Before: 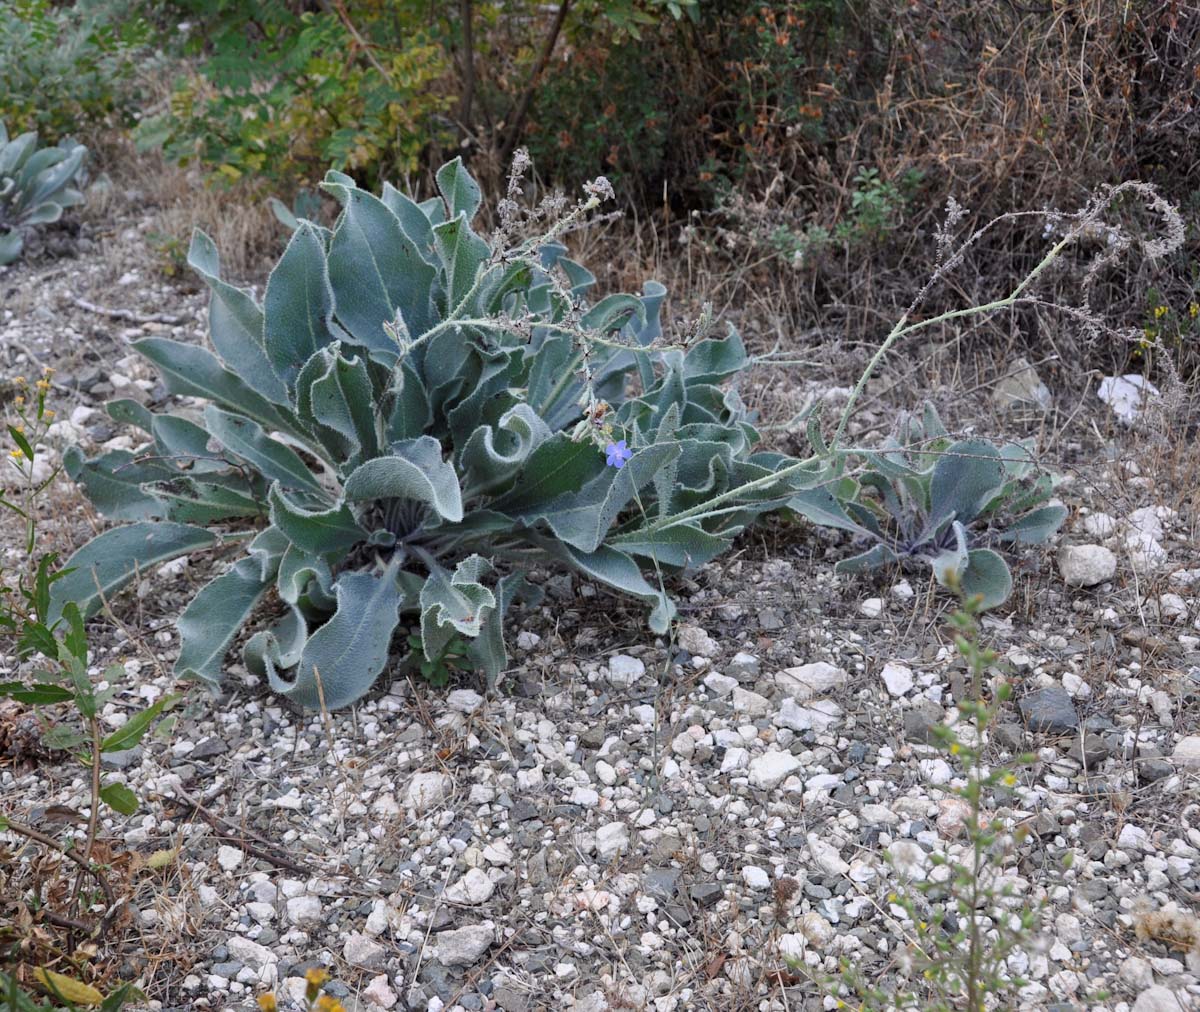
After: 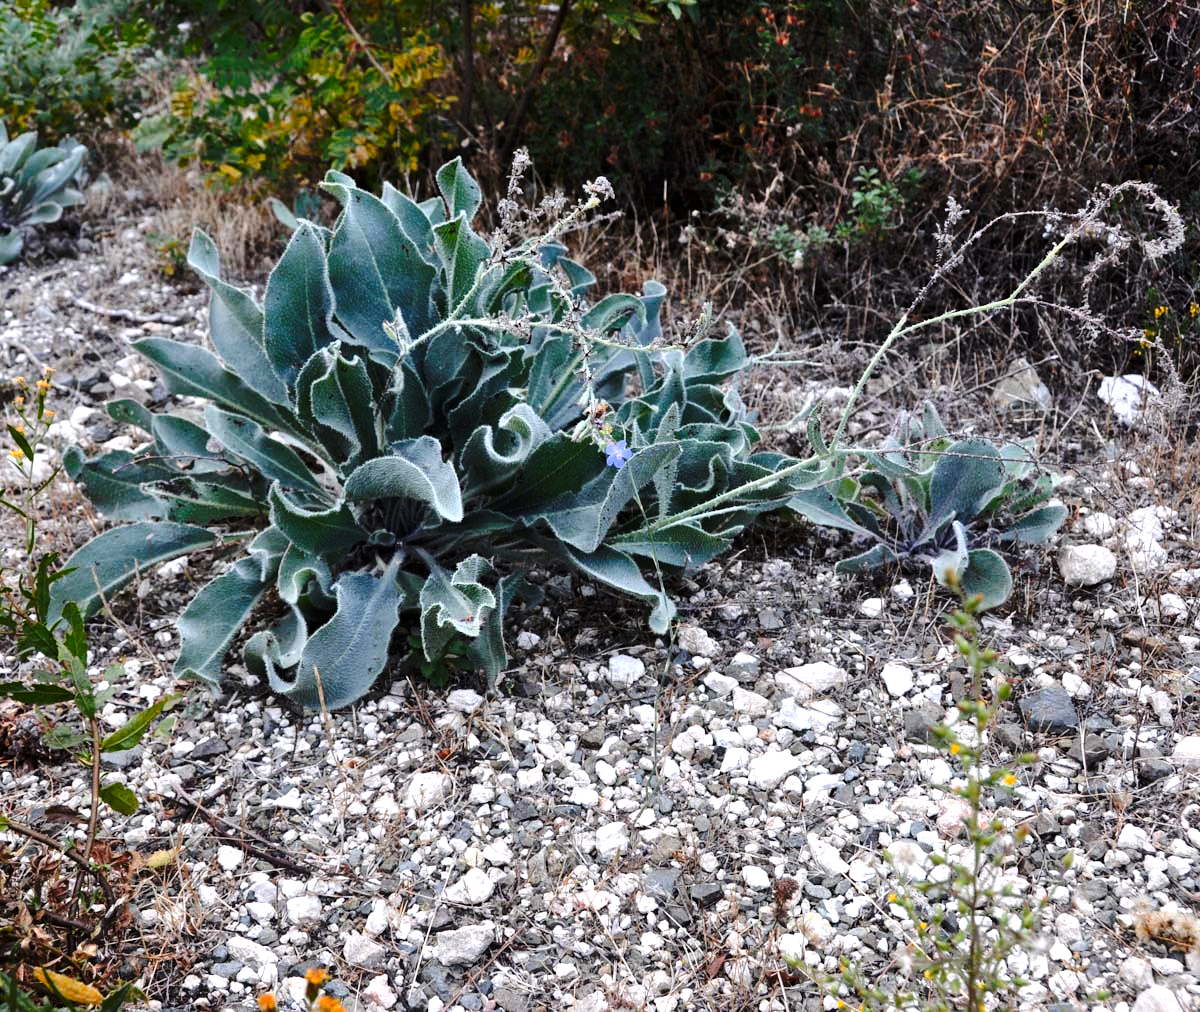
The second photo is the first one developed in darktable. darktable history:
color zones: curves: ch1 [(0.24, 0.634) (0.75, 0.5)]; ch2 [(0.253, 0.437) (0.745, 0.491)]
base curve: curves: ch0 [(0, 0) (0.073, 0.04) (0.157, 0.139) (0.492, 0.492) (0.758, 0.758) (1, 1)], preserve colors none
tone equalizer: -8 EV -0.752 EV, -7 EV -0.727 EV, -6 EV -0.561 EV, -5 EV -0.375 EV, -3 EV 0.391 EV, -2 EV 0.6 EV, -1 EV 0.692 EV, +0 EV 0.724 EV, edges refinement/feathering 500, mask exposure compensation -1.57 EV, preserve details no
